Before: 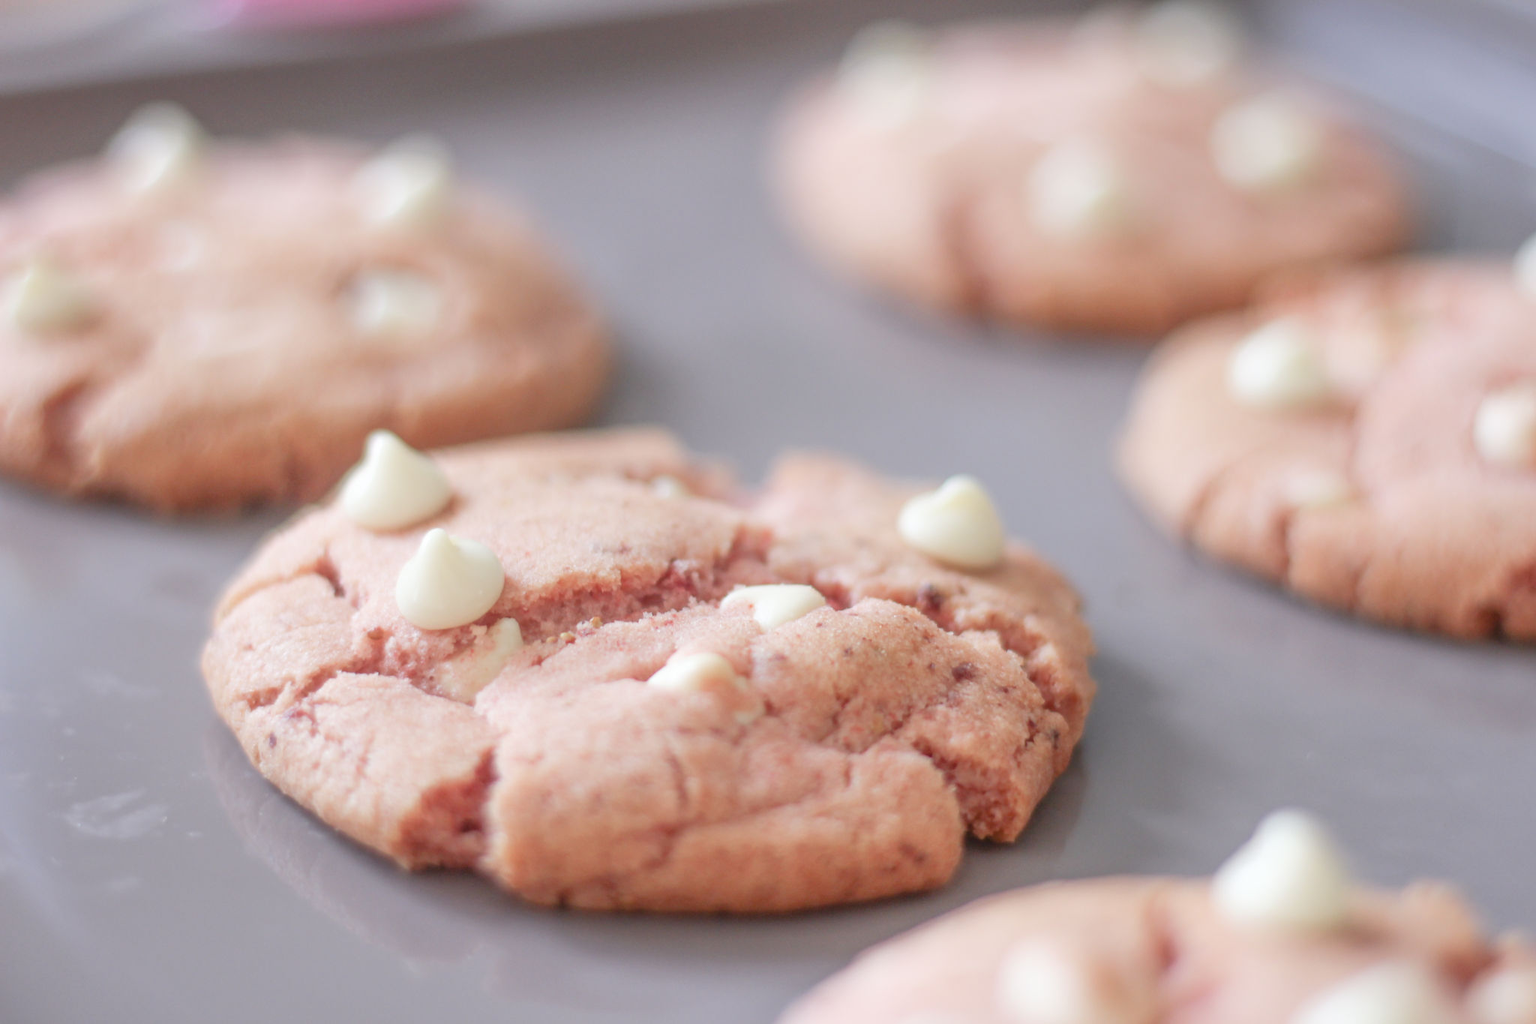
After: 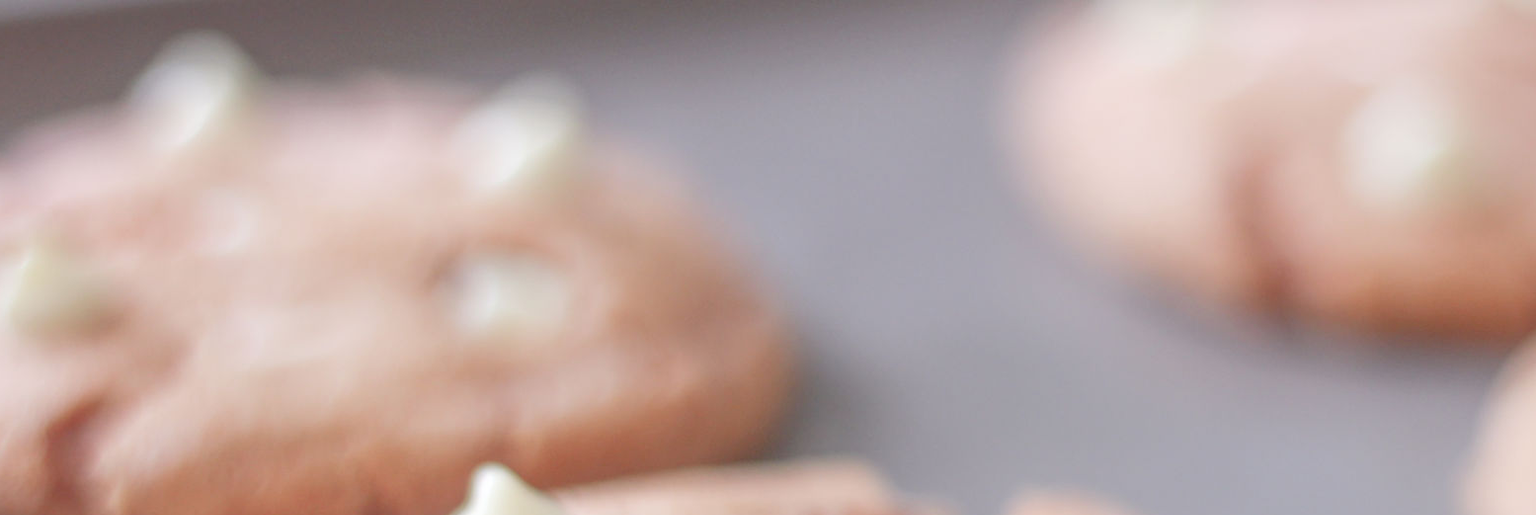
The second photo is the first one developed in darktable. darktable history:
crop: left 0.569%, top 7.634%, right 23.471%, bottom 54.081%
